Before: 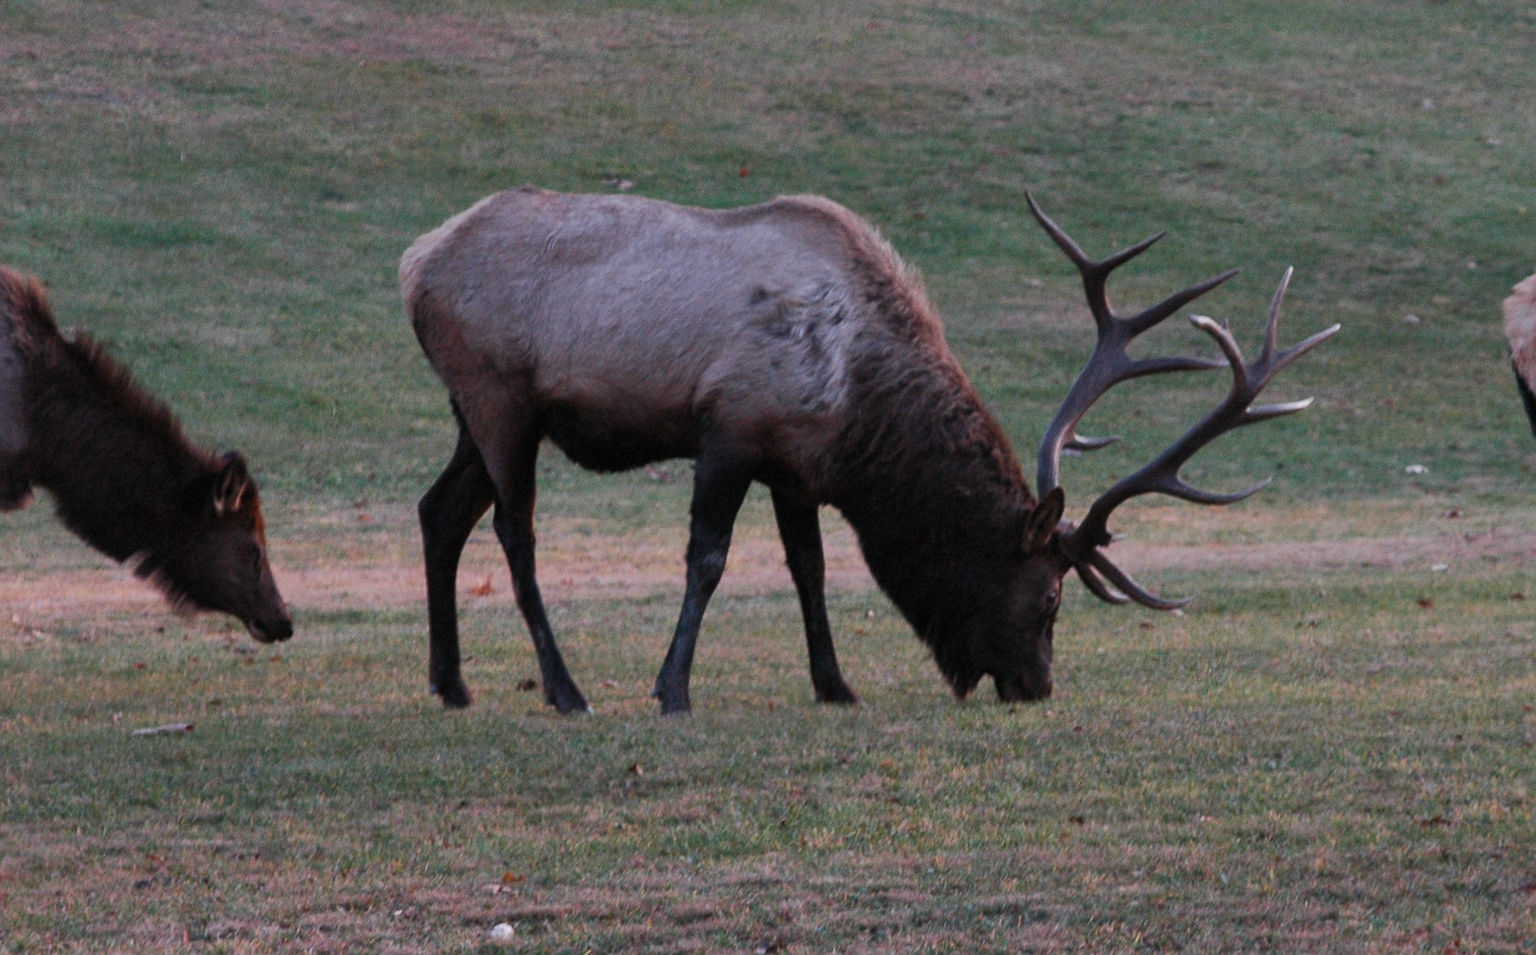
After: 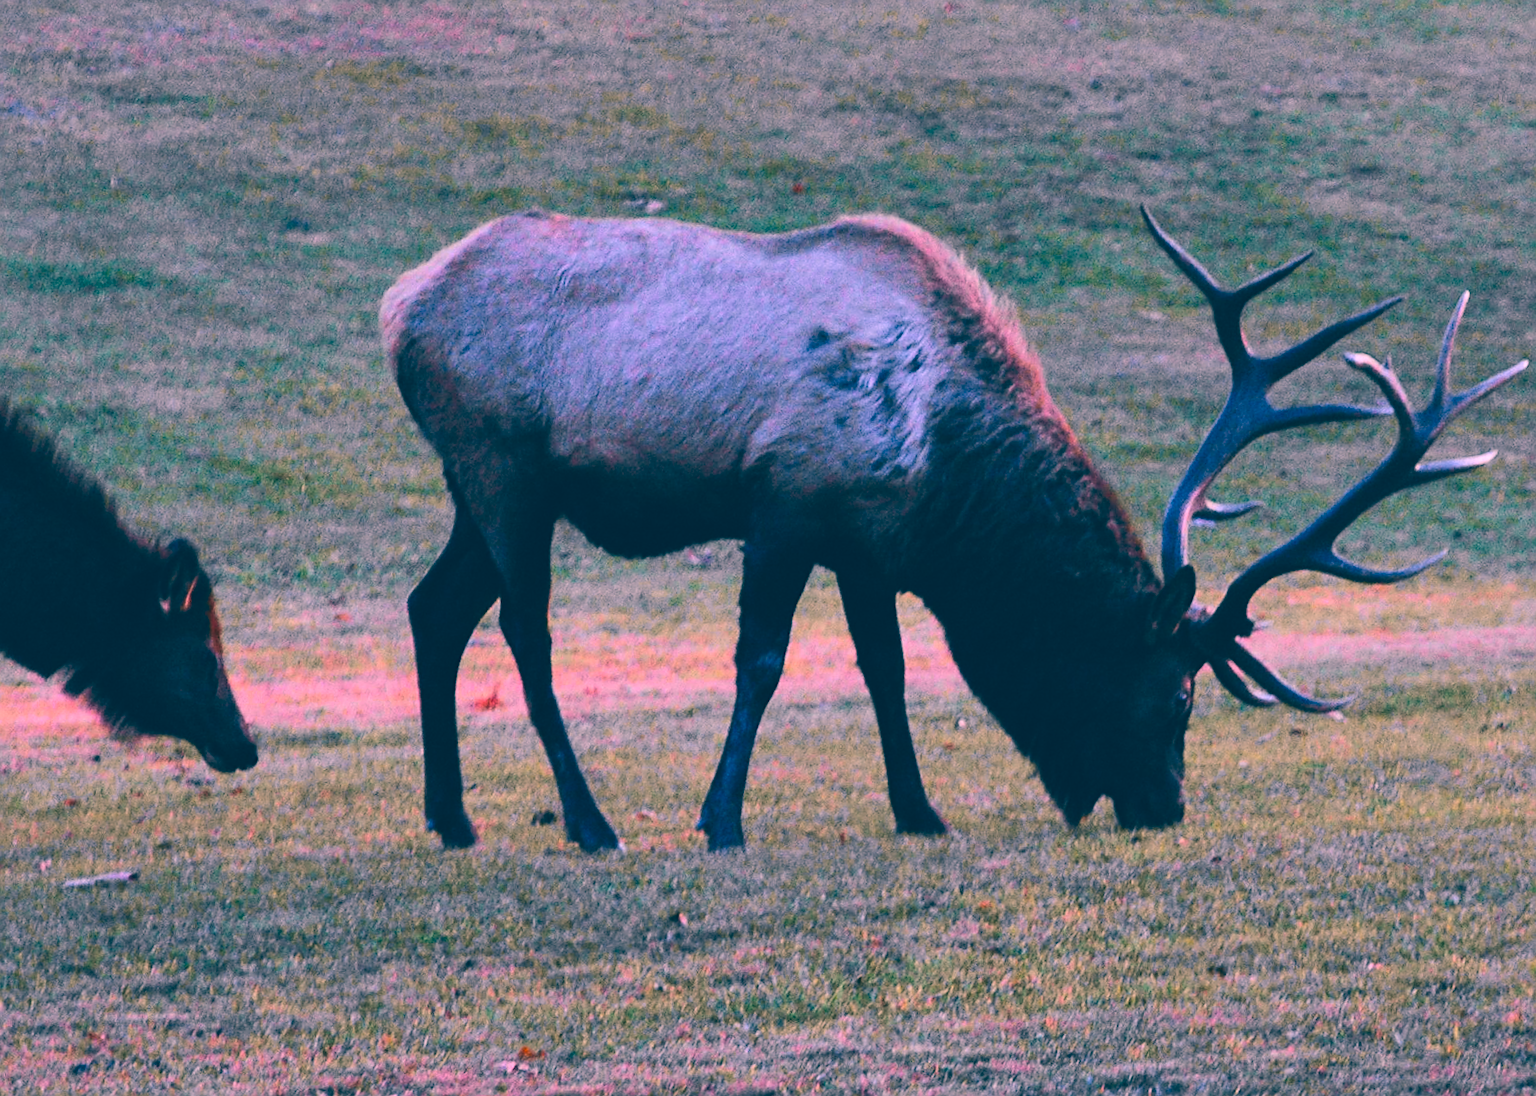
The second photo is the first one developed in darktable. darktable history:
tone equalizer: -8 EV -0.417 EV, -7 EV -0.389 EV, -6 EV -0.333 EV, -5 EV -0.222 EV, -3 EV 0.222 EV, -2 EV 0.333 EV, -1 EV 0.389 EV, +0 EV 0.417 EV, edges refinement/feathering 500, mask exposure compensation -1.57 EV, preserve details no
sharpen: on, module defaults
color correction: highlights a* 17.03, highlights b* 0.205, shadows a* -15.38, shadows b* -14.56, saturation 1.5
tone curve: curves: ch0 [(0, 0.01) (0.097, 0.07) (0.204, 0.173) (0.447, 0.517) (0.539, 0.624) (0.733, 0.791) (0.879, 0.898) (1, 0.98)]; ch1 [(0, 0) (0.393, 0.415) (0.447, 0.448) (0.485, 0.494) (0.523, 0.509) (0.545, 0.544) (0.574, 0.578) (0.648, 0.674) (1, 1)]; ch2 [(0, 0) (0.369, 0.388) (0.449, 0.431) (0.499, 0.5) (0.521, 0.517) (0.53, 0.54) (0.564, 0.569) (0.674, 0.735) (1, 1)], color space Lab, independent channels, preserve colors none
crop and rotate: angle 1°, left 4.281%, top 0.642%, right 11.383%, bottom 2.486%
color balance rgb: perceptual saturation grading › global saturation 20%, global vibrance 20%
shadows and highlights: shadows 12, white point adjustment 1.2, soften with gaussian
exposure: black level correction -0.025, exposure -0.117 EV, compensate highlight preservation false
